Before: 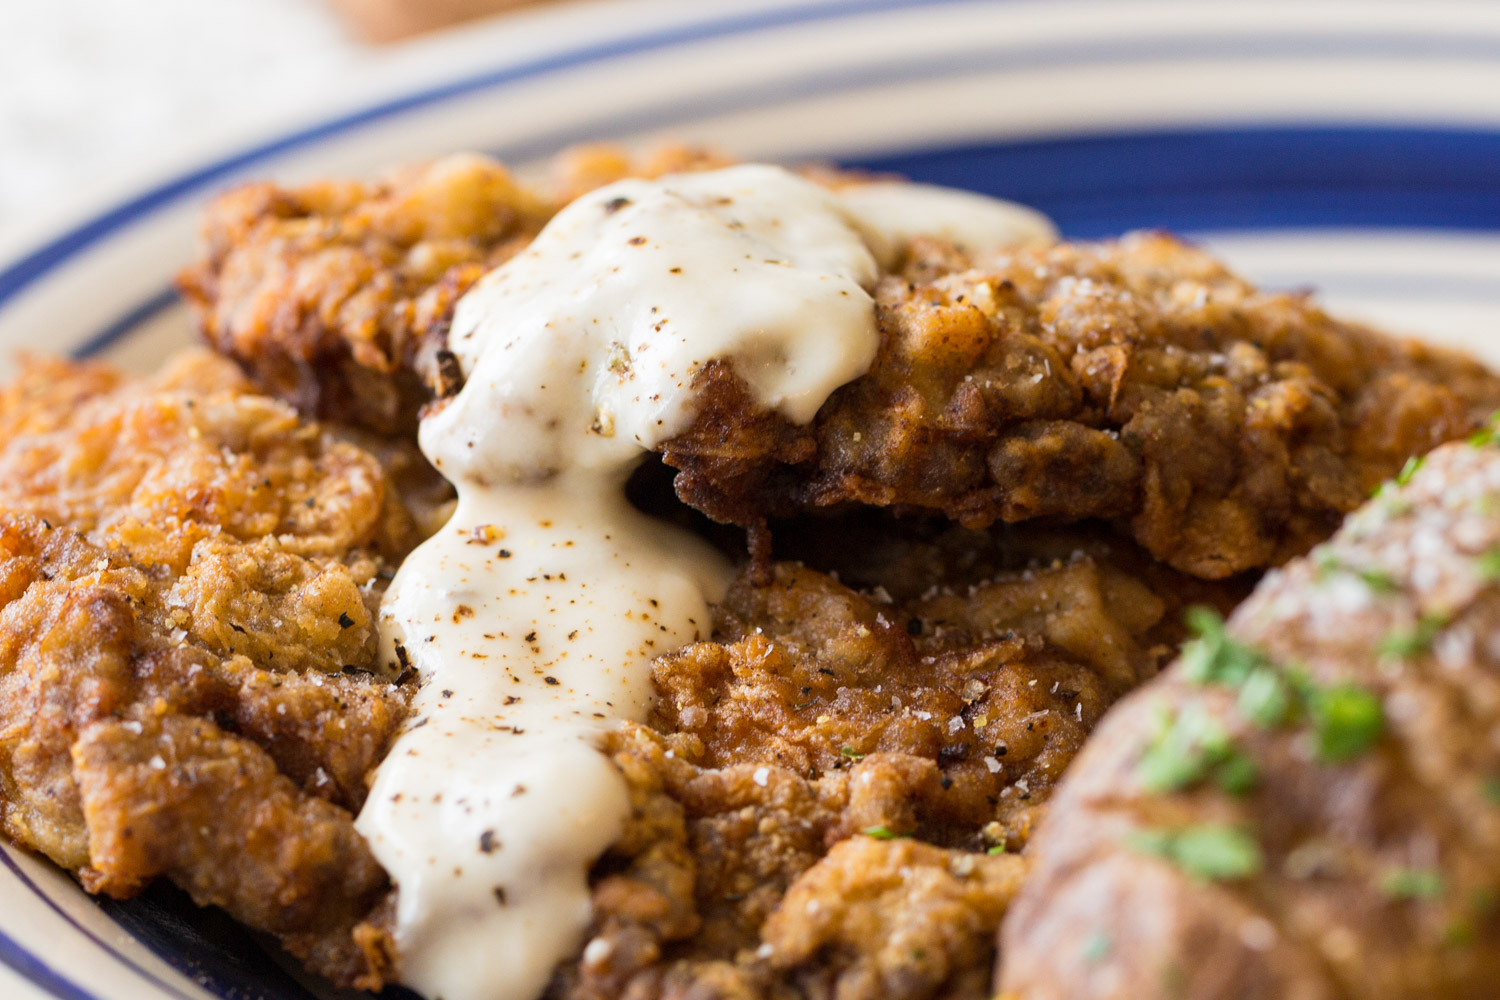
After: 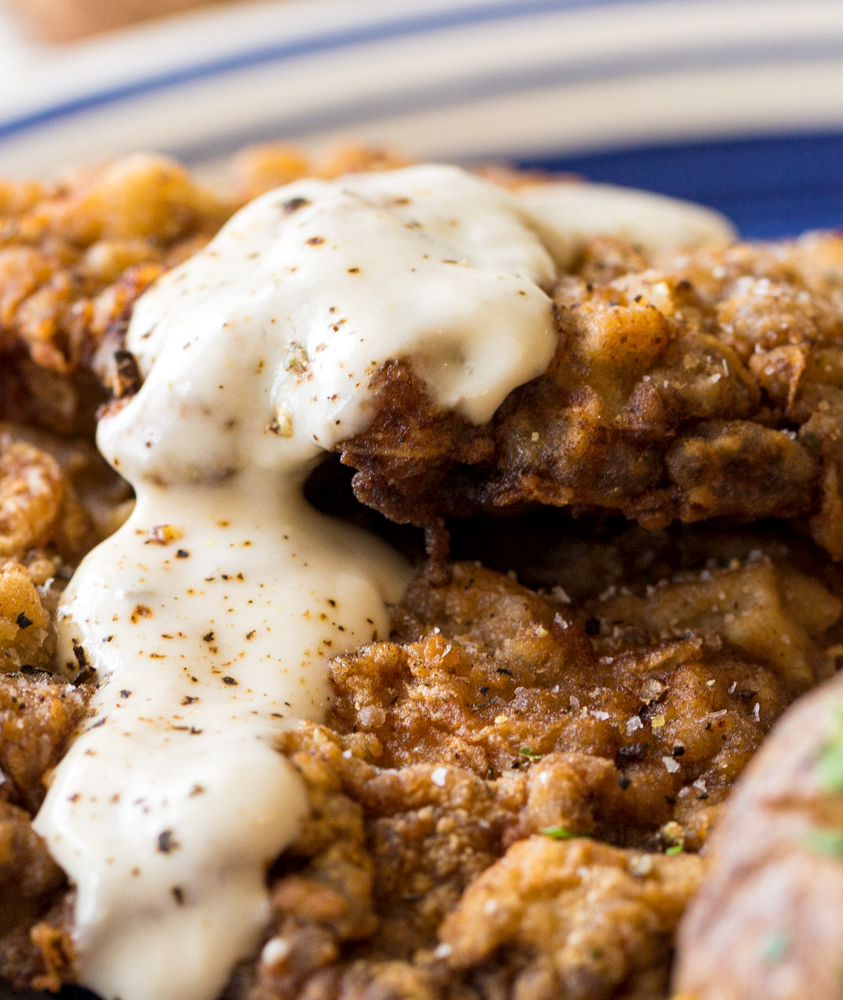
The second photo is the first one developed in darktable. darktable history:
crop: left 21.496%, right 22.254%
local contrast: highlights 100%, shadows 100%, detail 120%, midtone range 0.2
